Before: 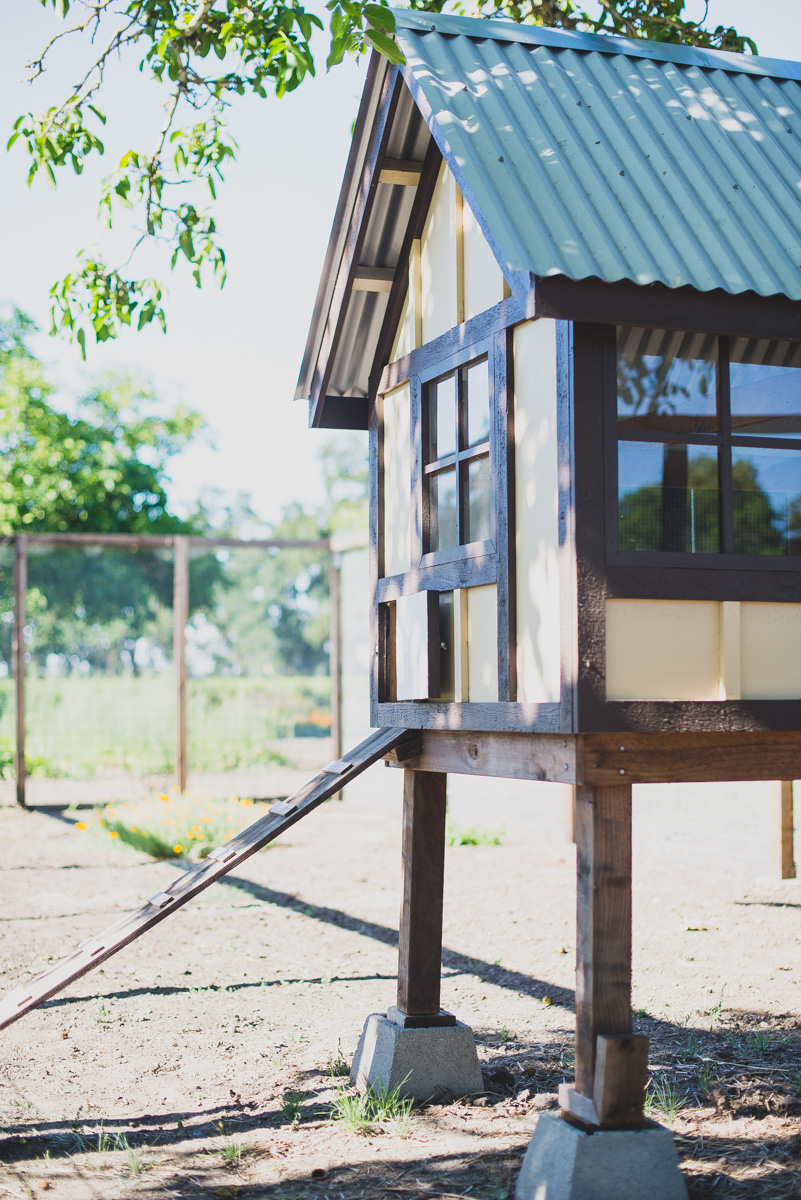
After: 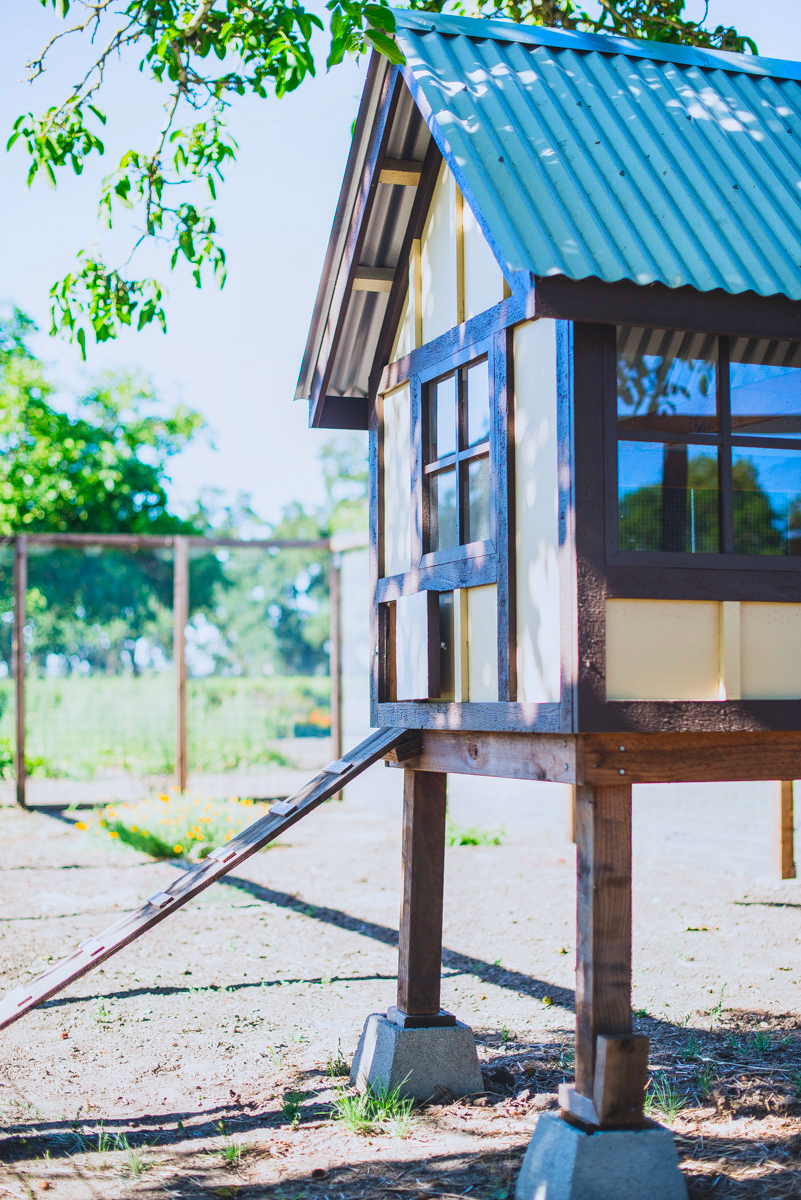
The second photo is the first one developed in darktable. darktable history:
white balance: red 0.976, blue 1.04
local contrast: on, module defaults
color contrast: green-magenta contrast 1.69, blue-yellow contrast 1.49
